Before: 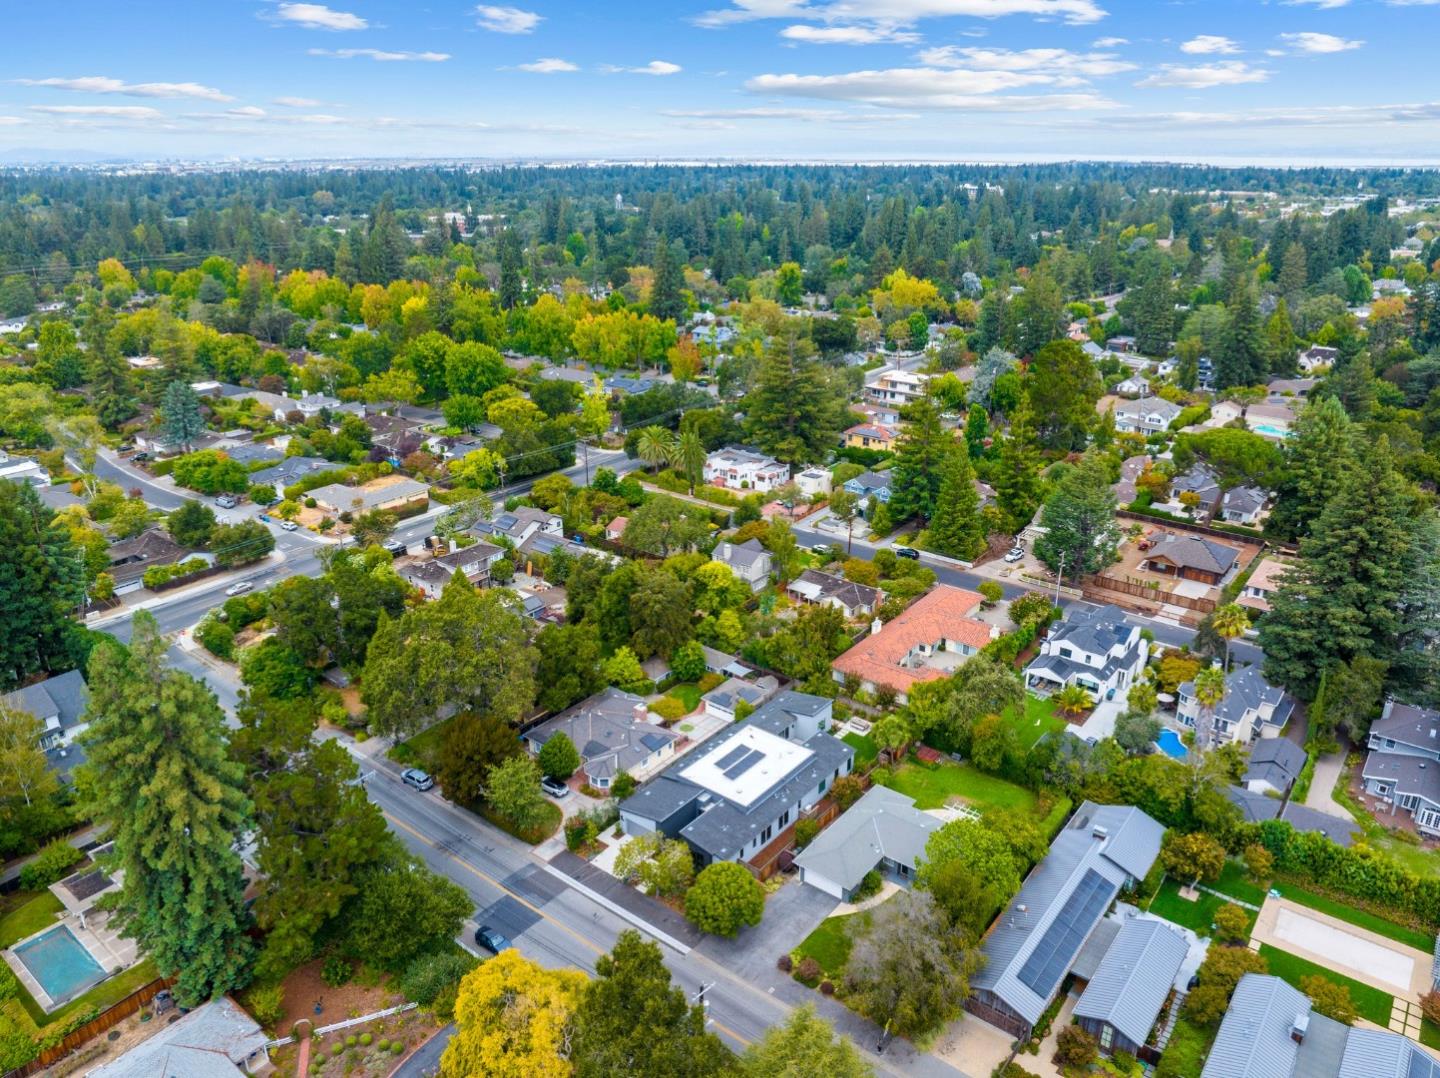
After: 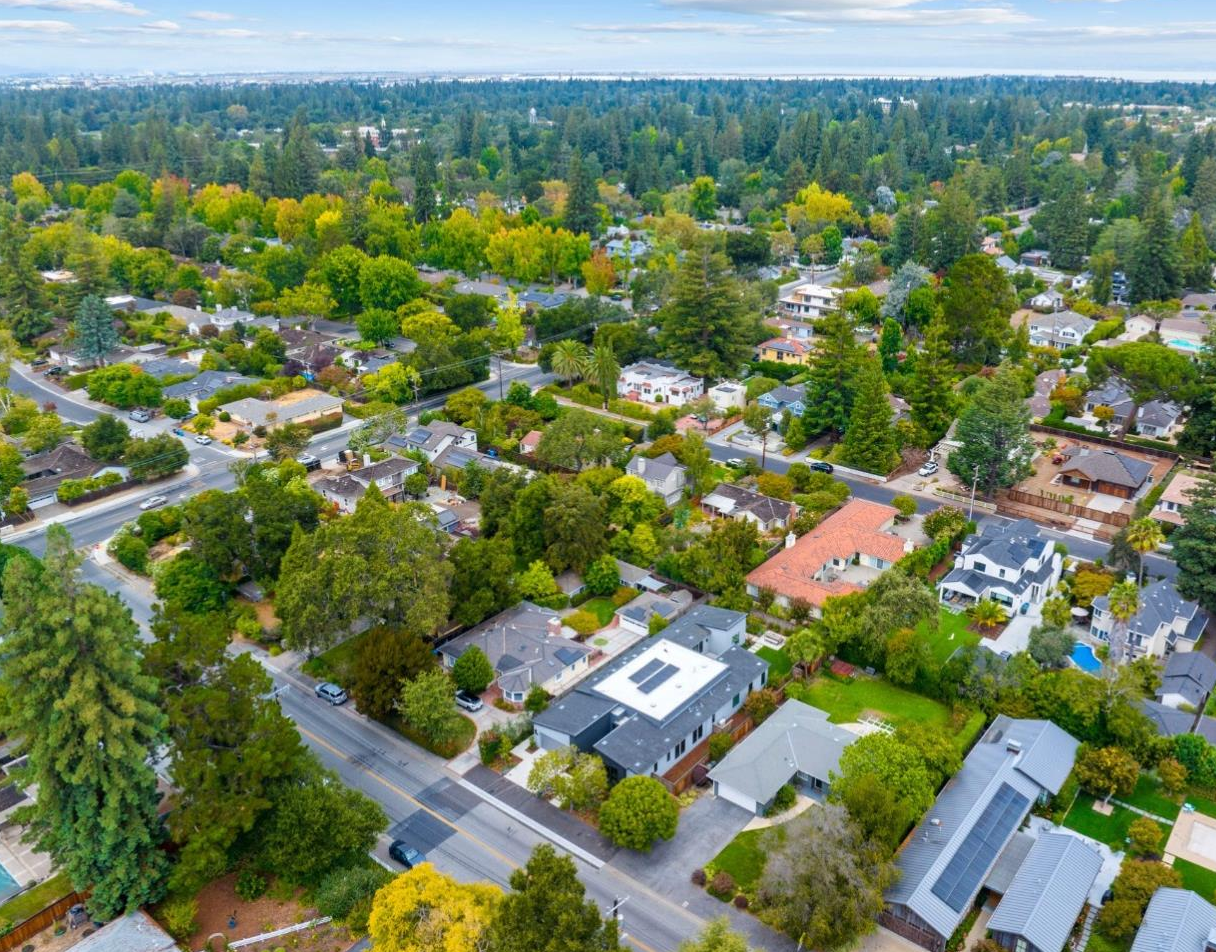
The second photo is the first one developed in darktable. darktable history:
crop: left 6.021%, top 8.047%, right 9.524%, bottom 3.558%
